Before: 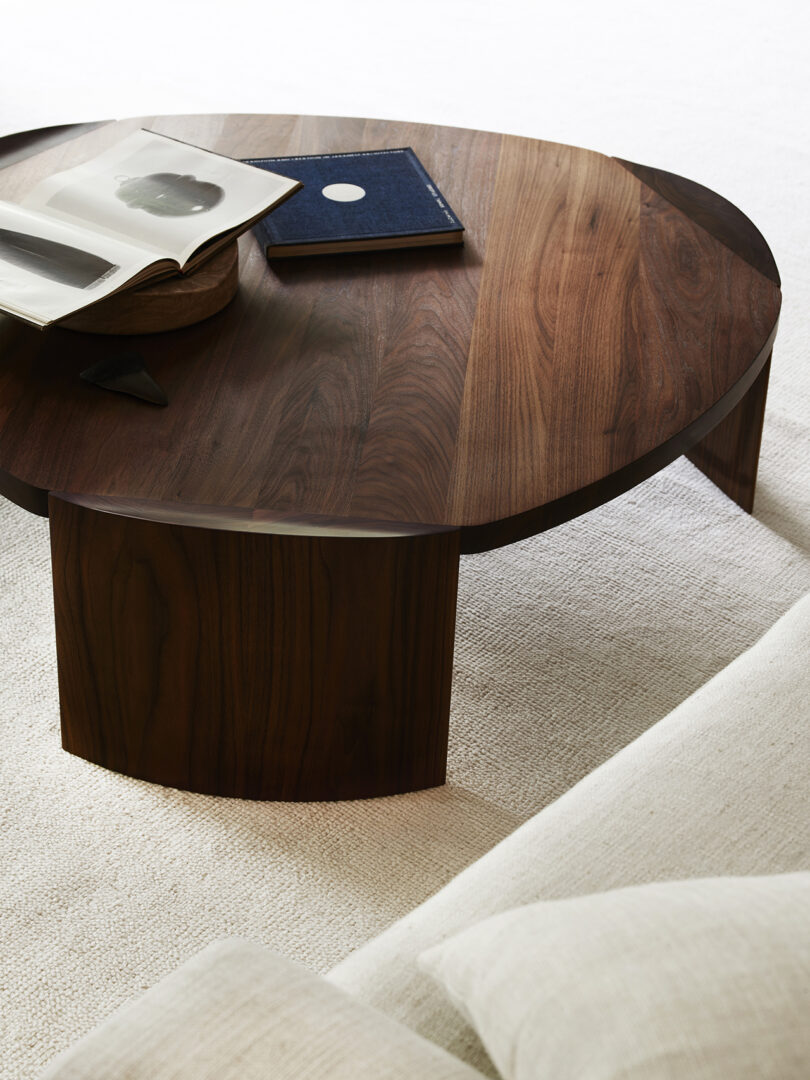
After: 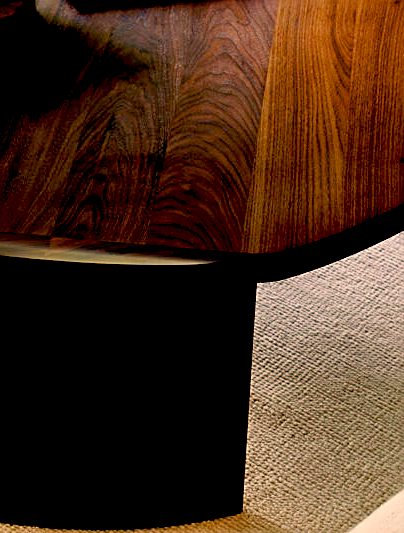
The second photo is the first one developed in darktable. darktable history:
exposure: black level correction 0.047, exposure 0.012 EV, compensate highlight preservation false
crop: left 25.086%, top 25.227%, right 24.948%, bottom 25.382%
color correction: highlights a* 10.34, highlights b* 14.05, shadows a* -10.07, shadows b* -15.09
velvia: strength 31.66%, mid-tones bias 0.203
sharpen: on, module defaults
